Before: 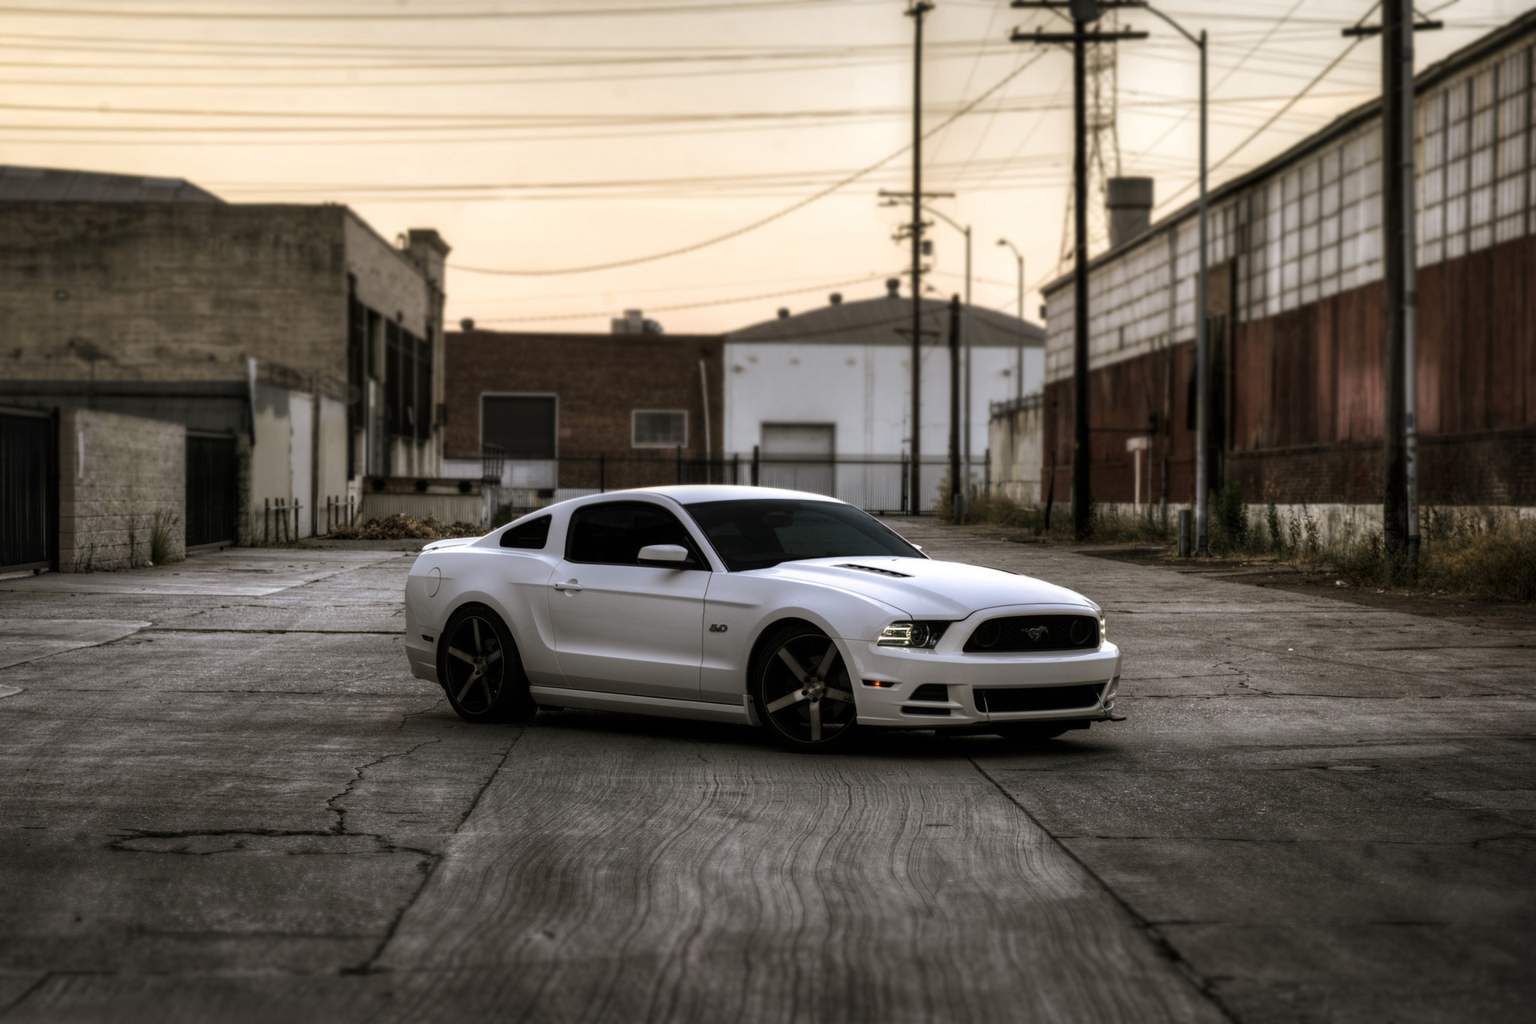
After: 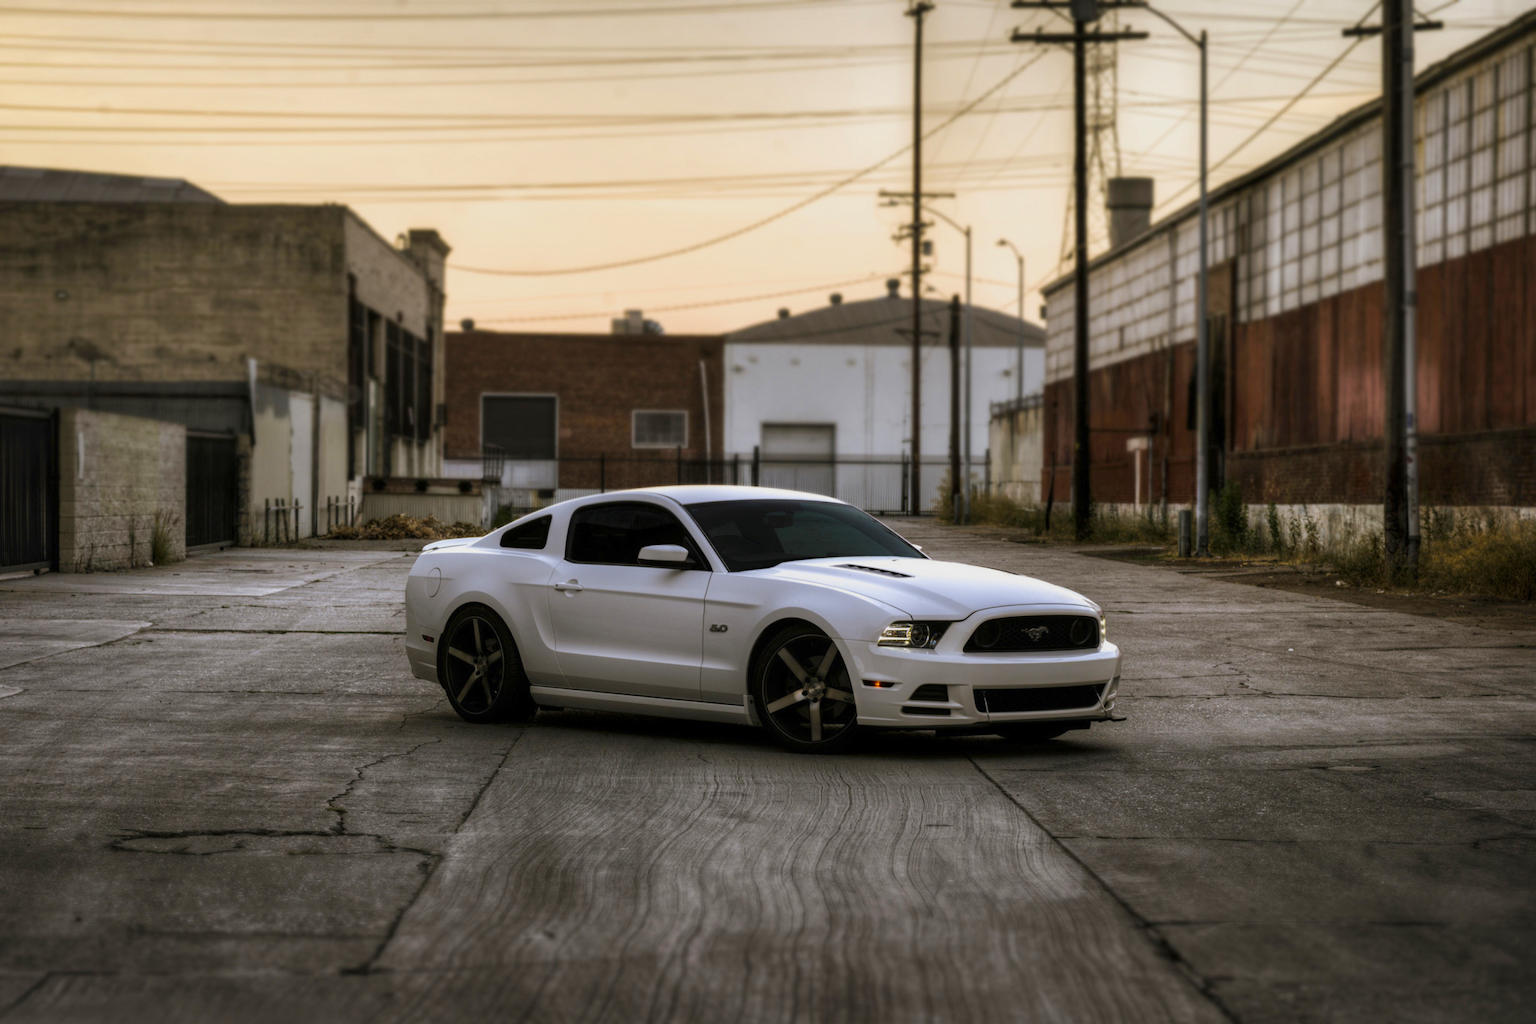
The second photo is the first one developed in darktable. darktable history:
color balance rgb: perceptual saturation grading › global saturation 35.726%, contrast -10.609%
